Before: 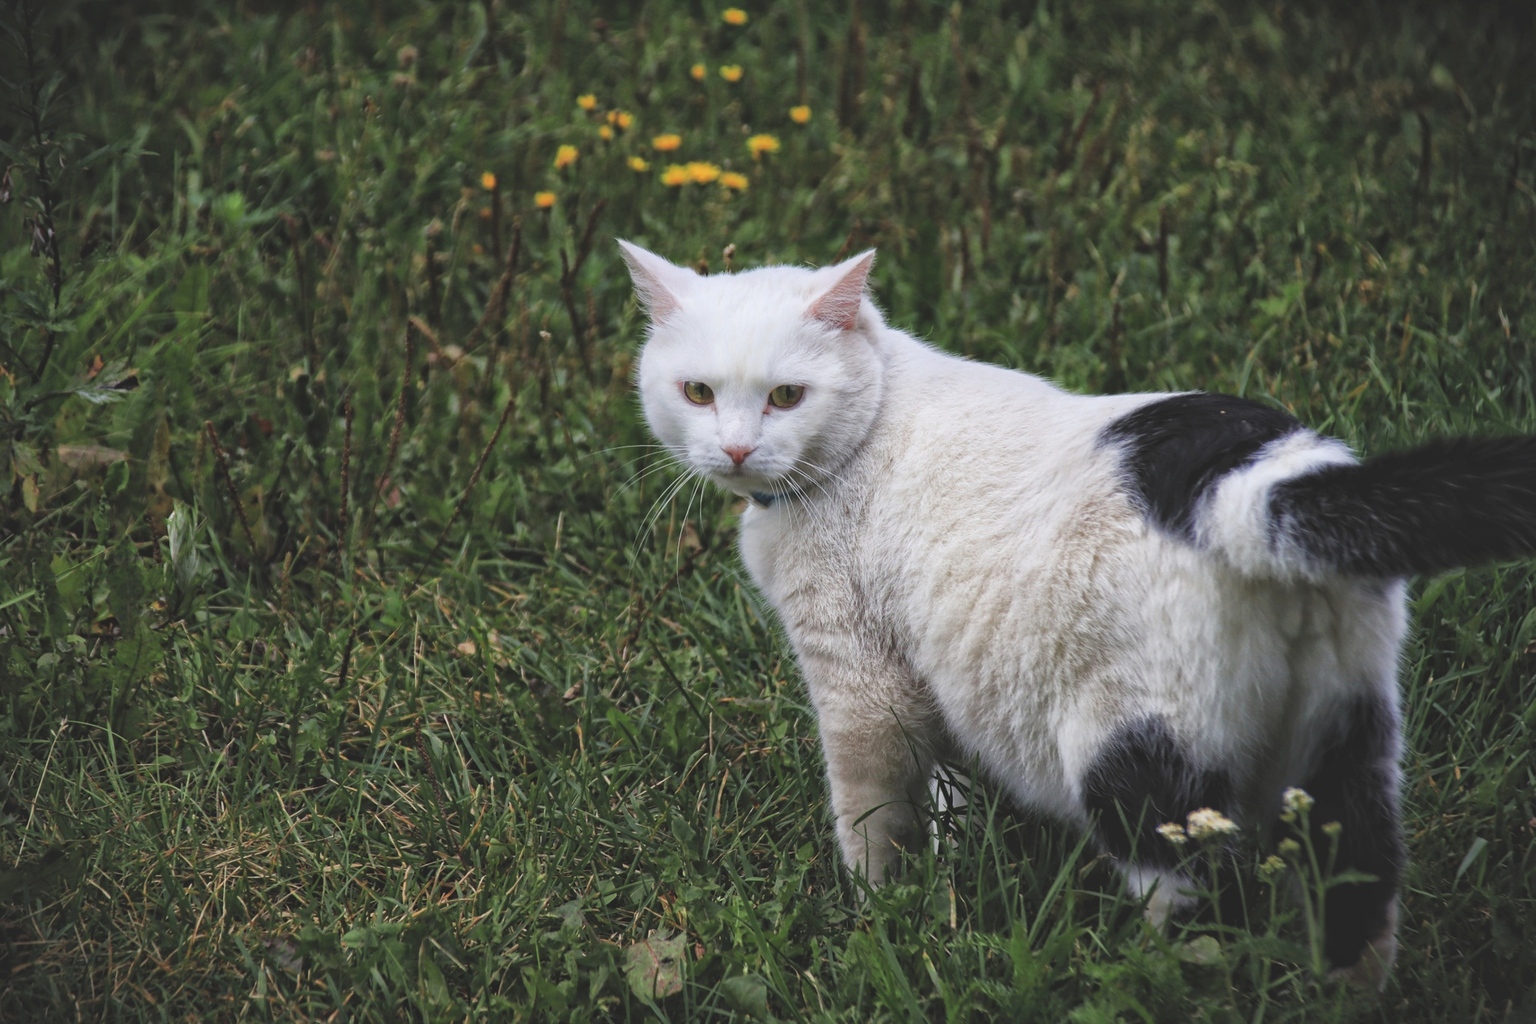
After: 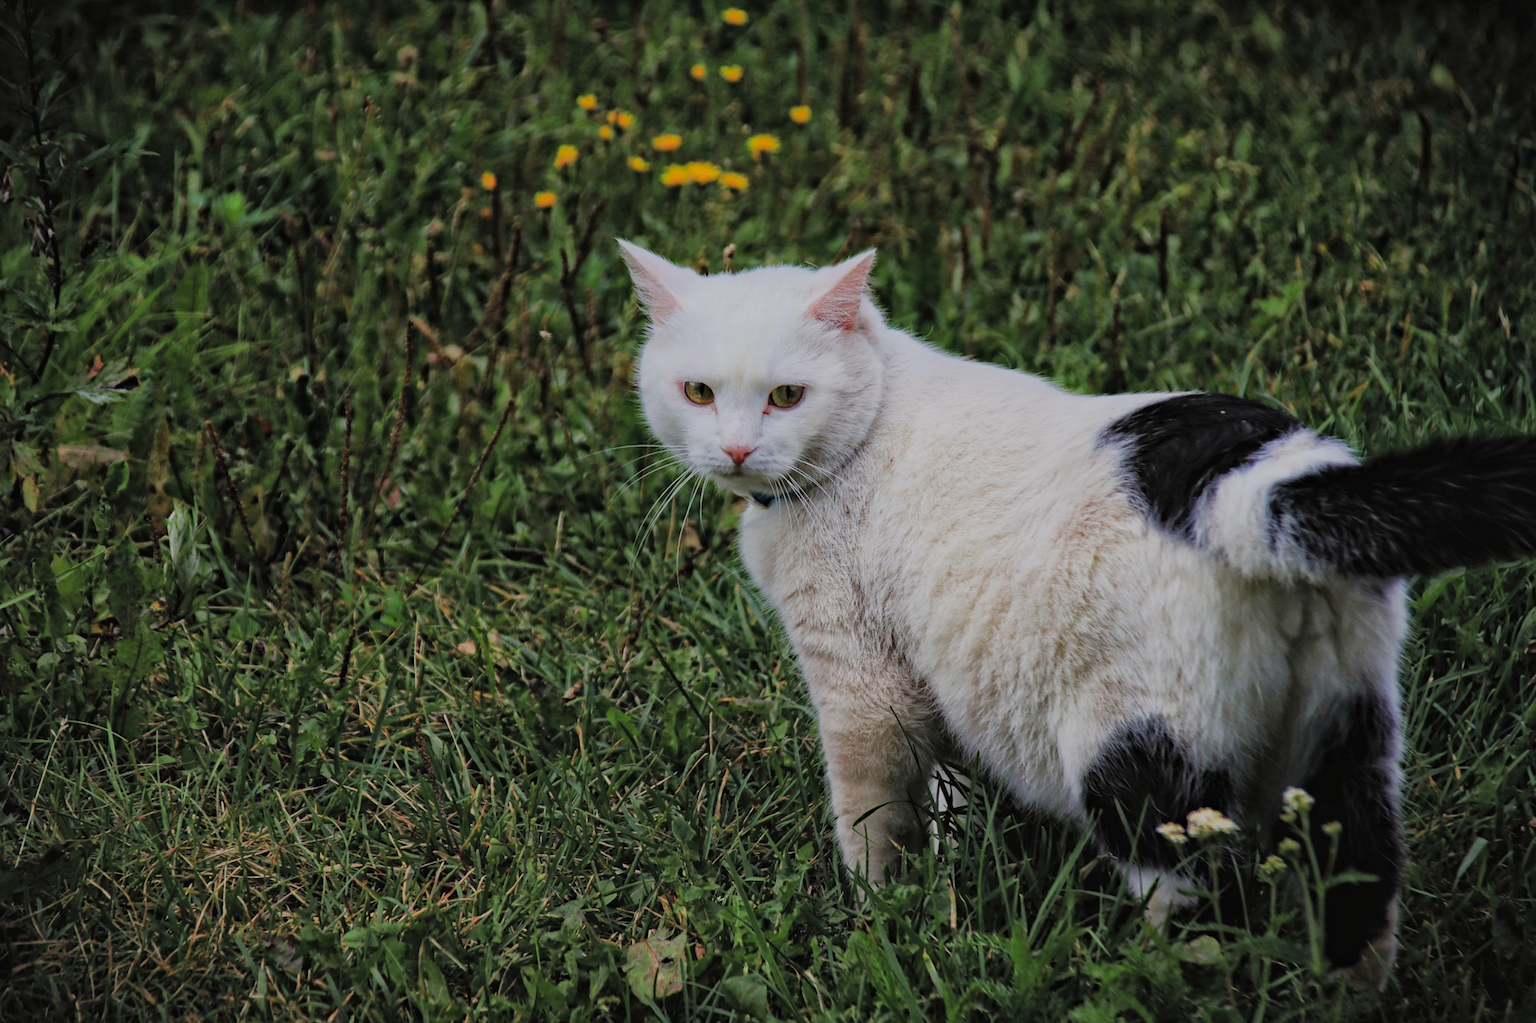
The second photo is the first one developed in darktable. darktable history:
filmic rgb: black relative exposure -6.09 EV, white relative exposure 6.97 EV, hardness 2.24
haze removal: strength 0.296, distance 0.248, adaptive false
